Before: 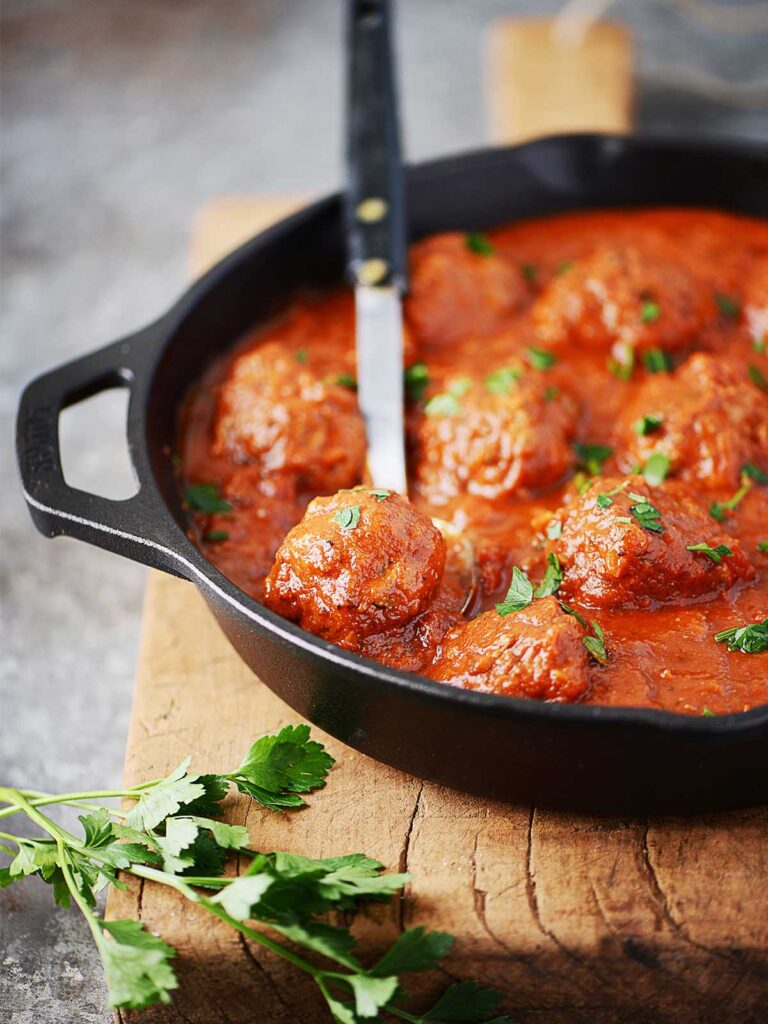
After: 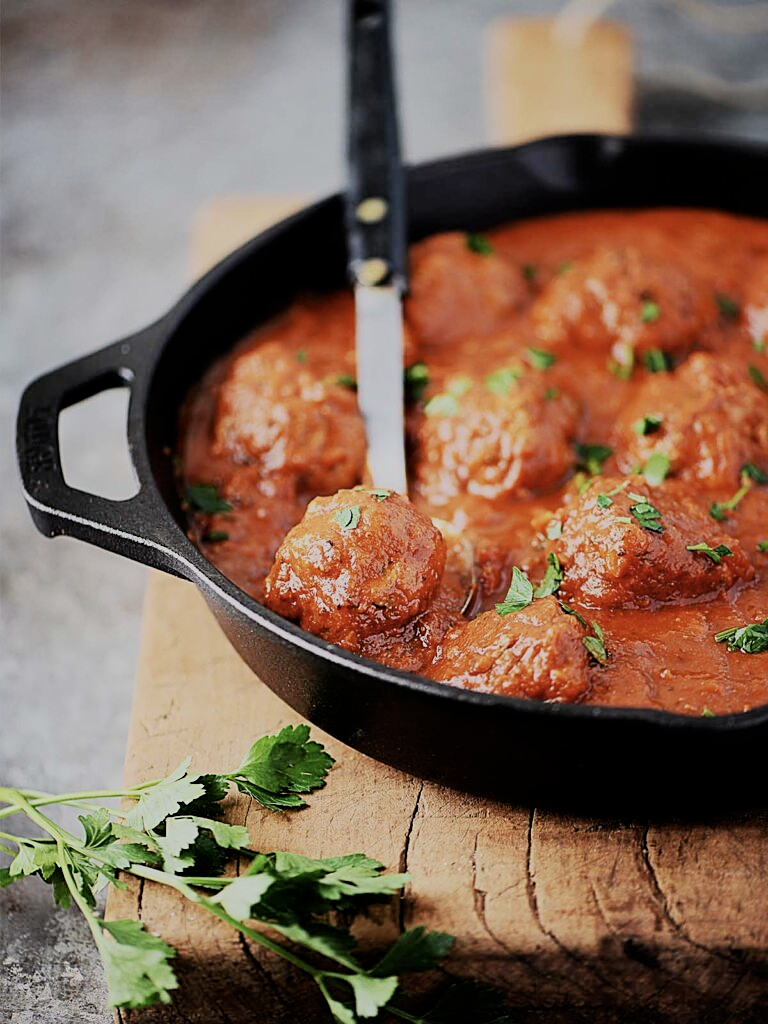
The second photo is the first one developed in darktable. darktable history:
contrast brightness saturation: contrast 0.11, saturation -0.17
filmic rgb: black relative exposure -6.15 EV, white relative exposure 6.96 EV, hardness 2.23, color science v6 (2022)
sharpen: on, module defaults
